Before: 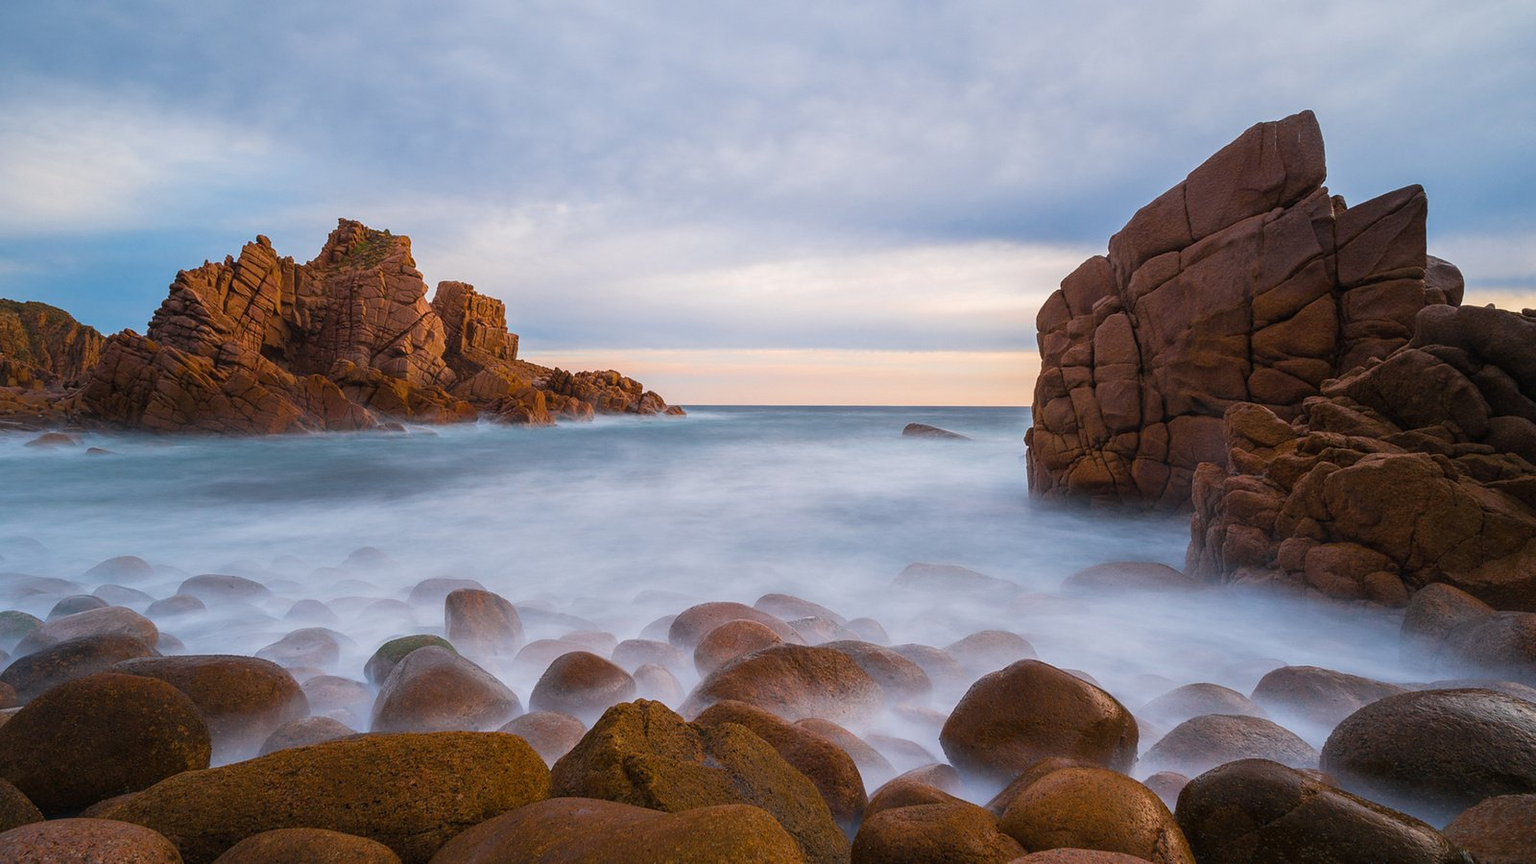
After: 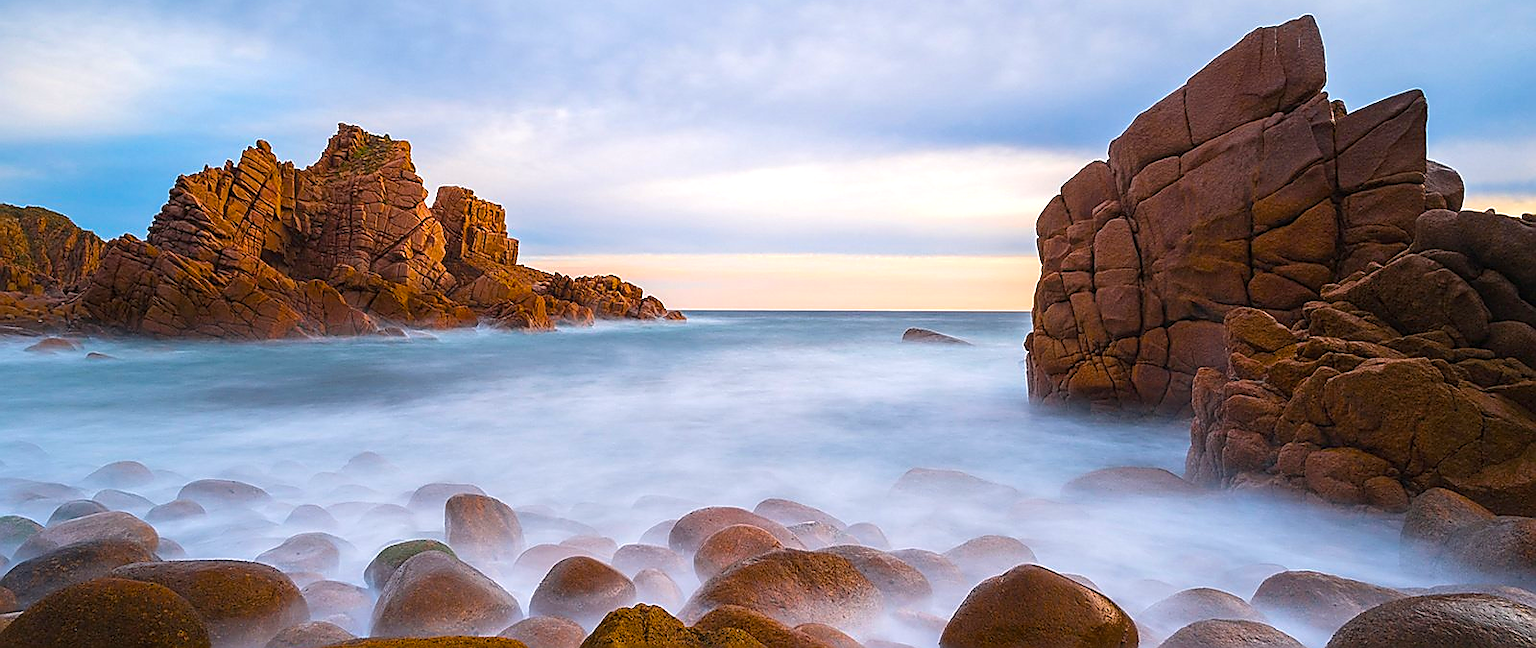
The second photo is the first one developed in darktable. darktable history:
exposure: exposure 0.4 EV, compensate highlight preservation false
crop: top 11.038%, bottom 13.962%
color balance rgb: perceptual saturation grading › global saturation 20%, global vibrance 20%
sharpen: radius 1.4, amount 1.25, threshold 0.7
